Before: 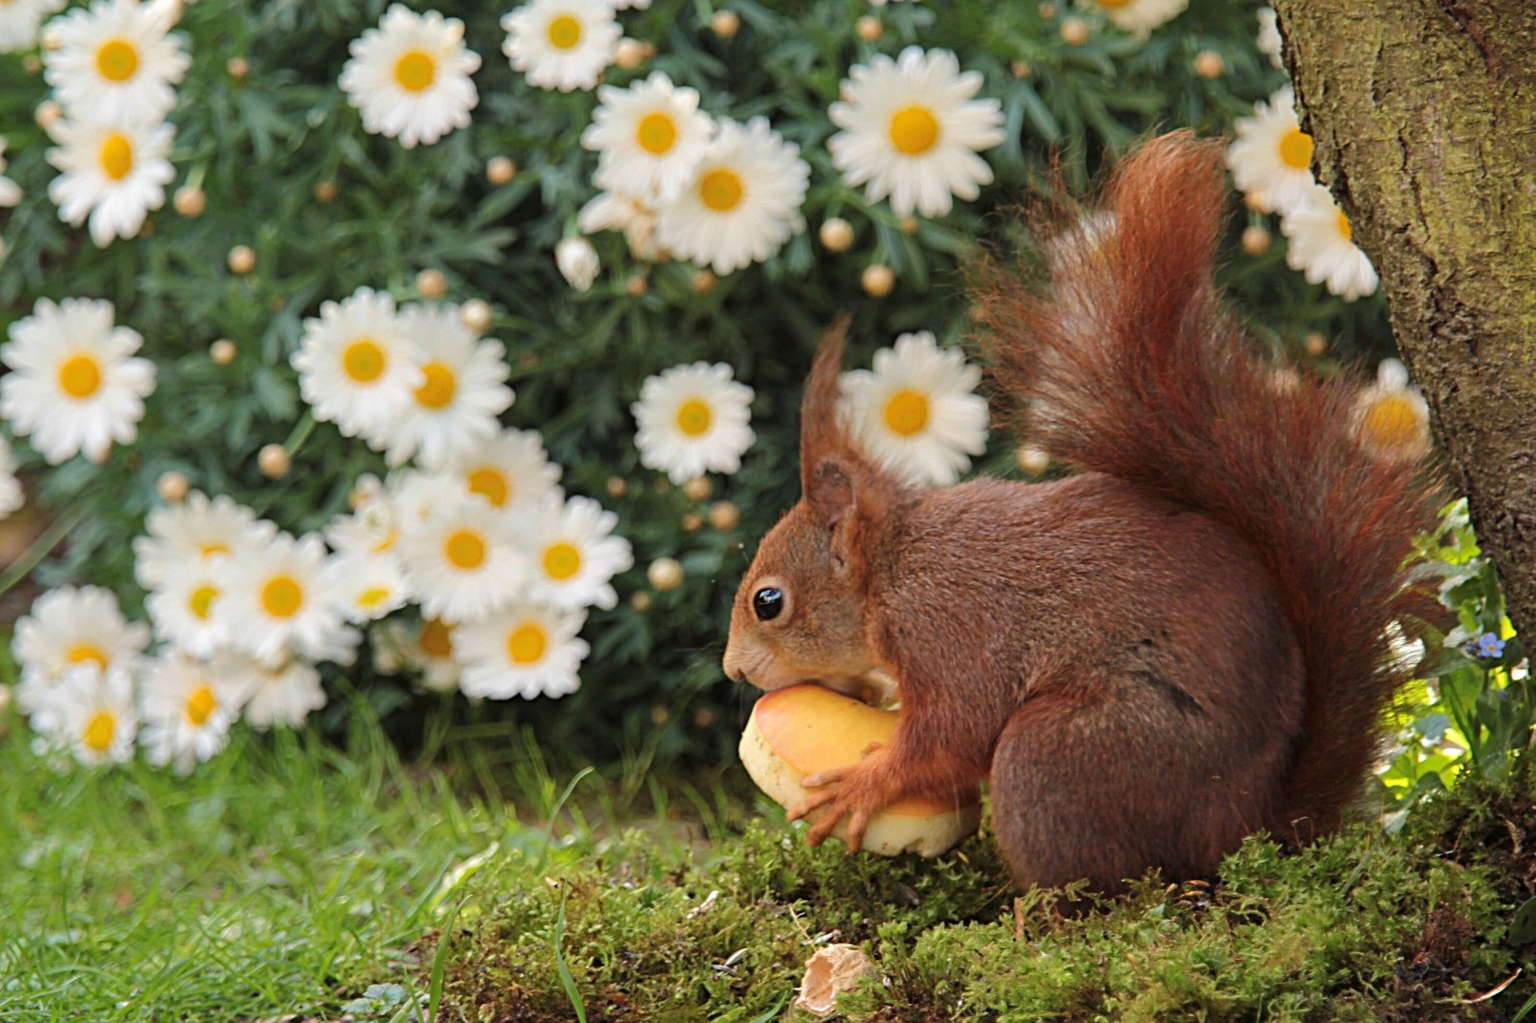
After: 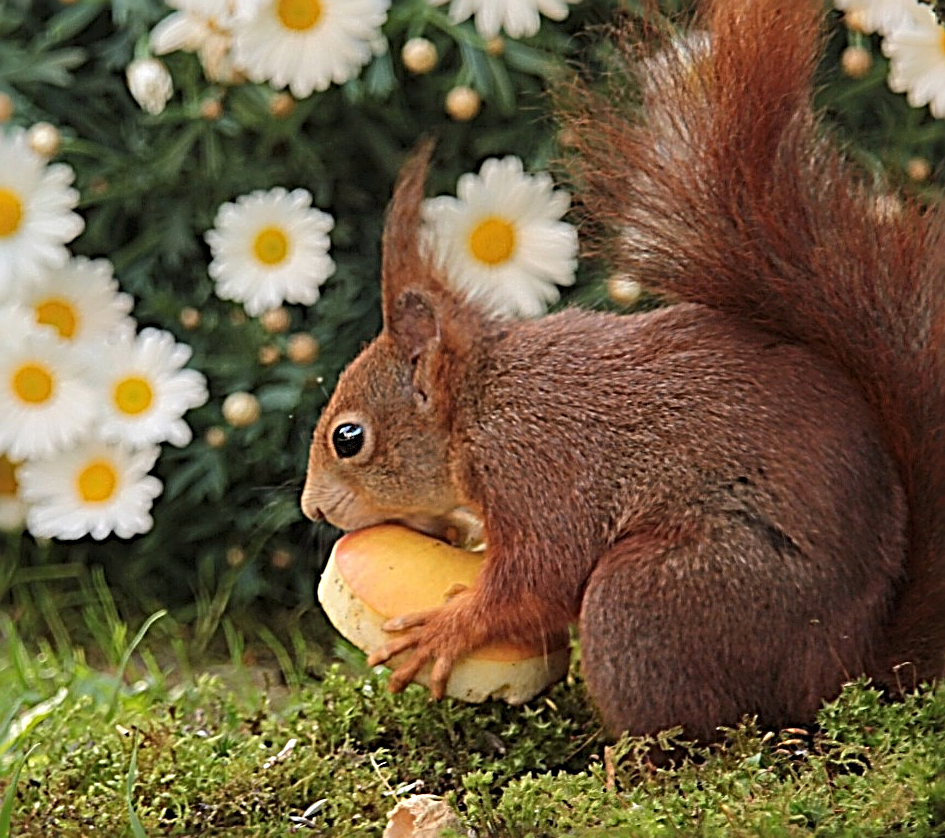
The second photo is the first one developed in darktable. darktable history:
crop and rotate: left 28.256%, top 17.734%, right 12.656%, bottom 3.573%
sharpen: radius 3.69, amount 0.928
